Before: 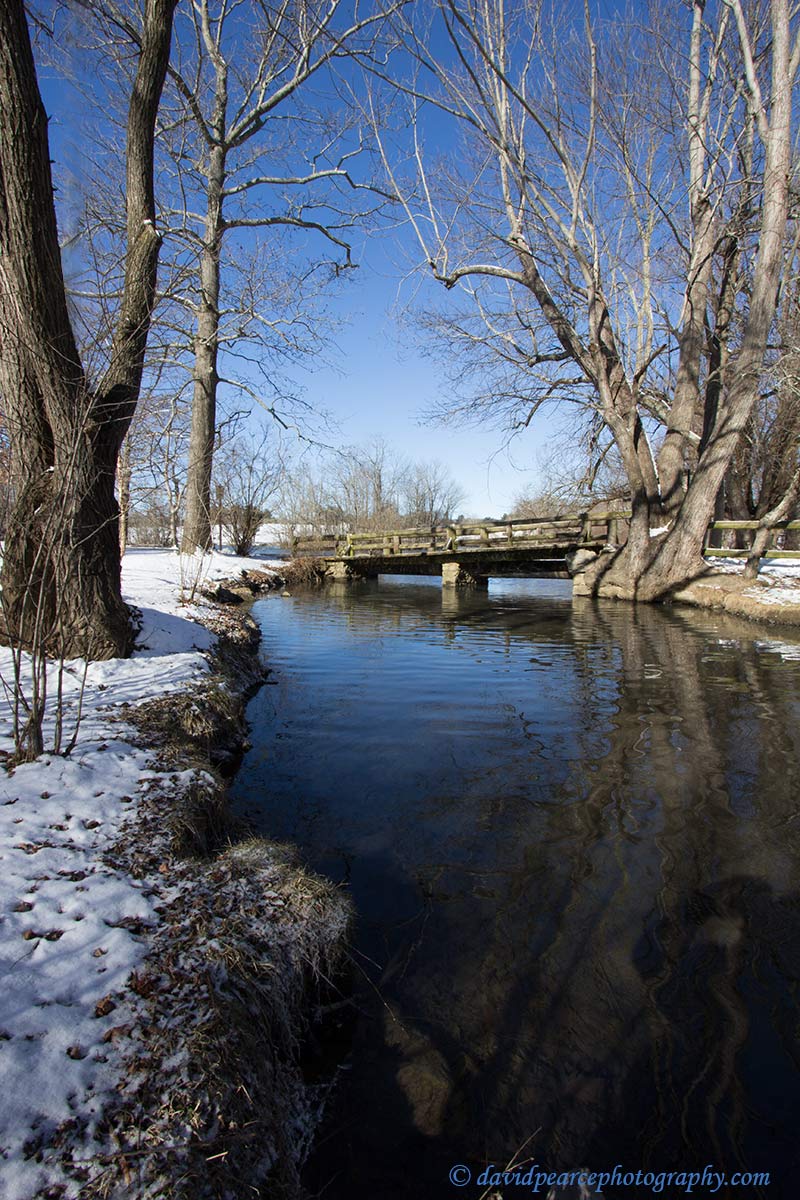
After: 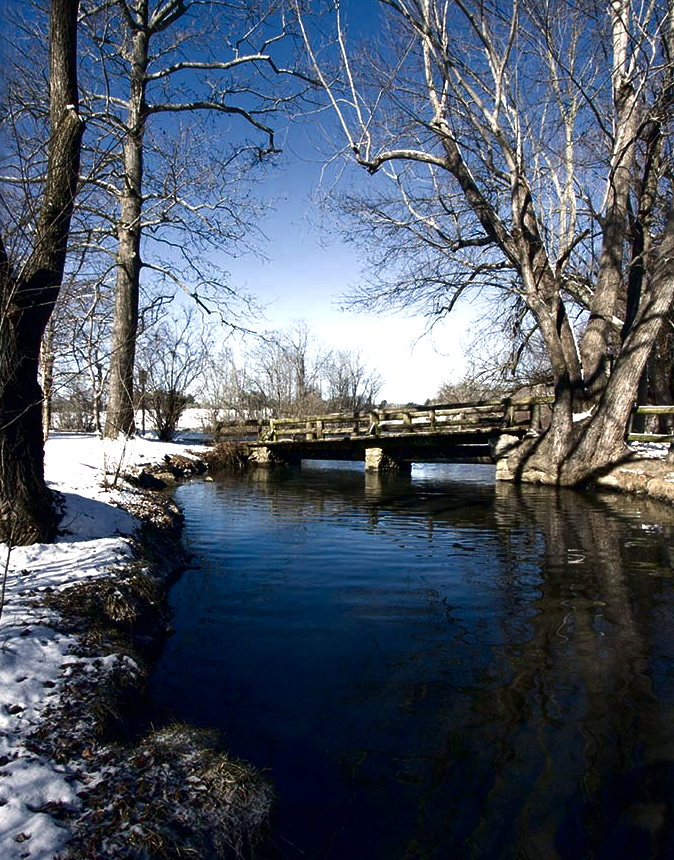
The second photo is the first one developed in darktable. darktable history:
exposure: black level correction 0.001, exposure 0.674 EV, compensate highlight preservation false
color correction: highlights a* 2.84, highlights b* 5.03, shadows a* -2.18, shadows b* -4.92, saturation 0.795
contrast brightness saturation: brightness -0.5
crop and rotate: left 9.702%, top 9.658%, right 5.948%, bottom 18.619%
